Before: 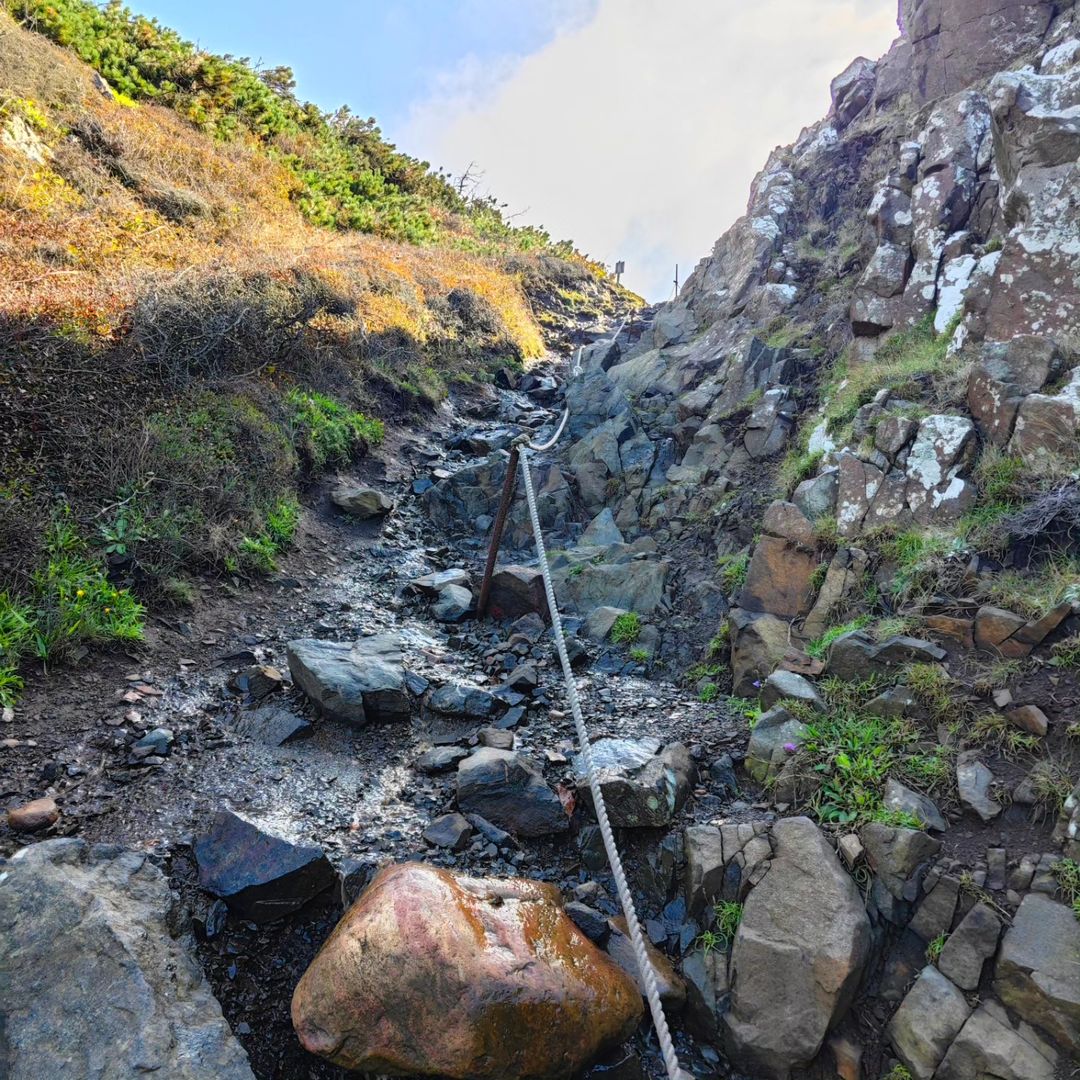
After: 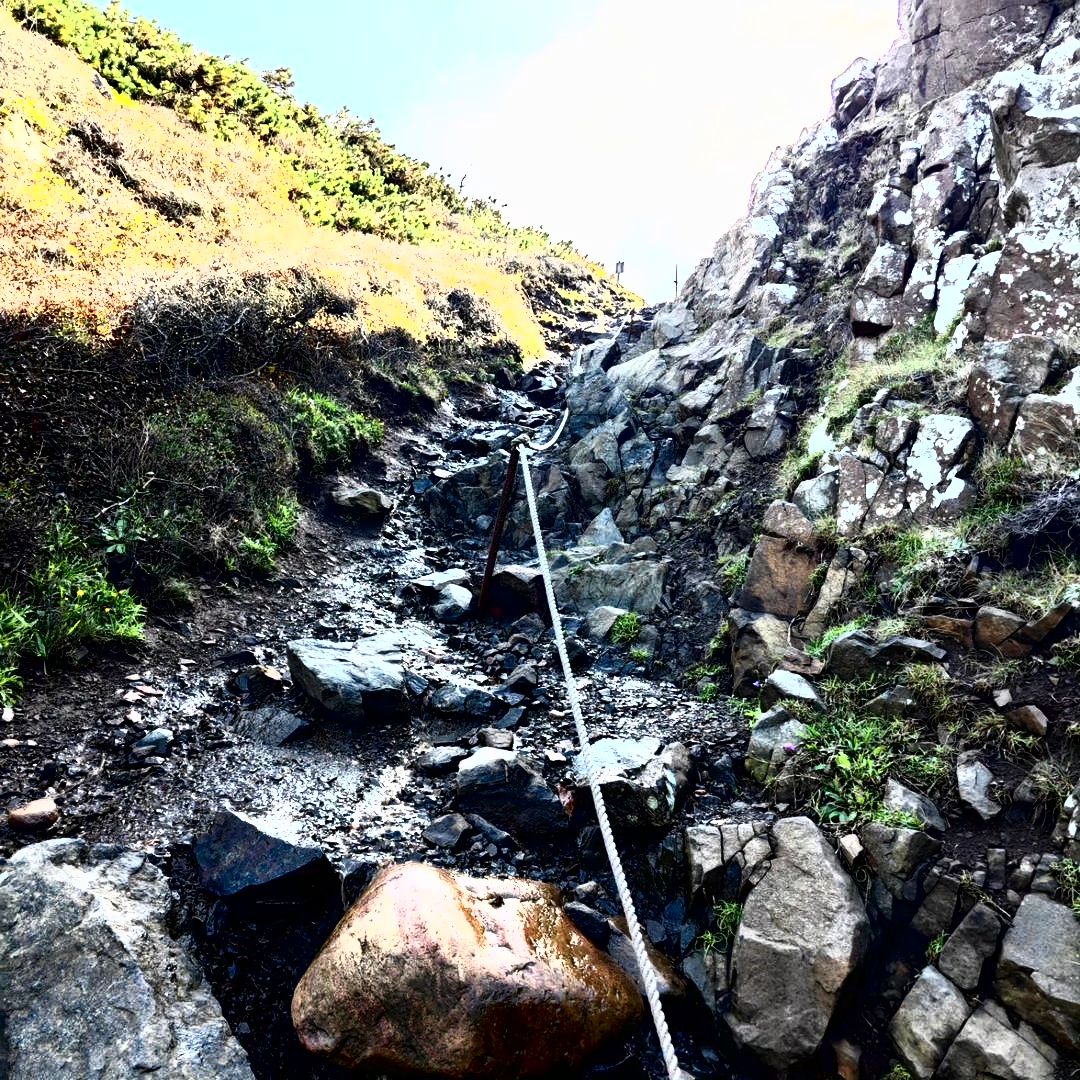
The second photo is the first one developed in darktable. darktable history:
tone curve: curves: ch0 [(0, 0) (0.003, 0) (0.011, 0) (0.025, 0) (0.044, 0.001) (0.069, 0.003) (0.1, 0.003) (0.136, 0.006) (0.177, 0.014) (0.224, 0.056) (0.277, 0.128) (0.335, 0.218) (0.399, 0.346) (0.468, 0.512) (0.543, 0.713) (0.623, 0.898) (0.709, 0.987) (0.801, 0.99) (0.898, 0.99) (1, 1)], color space Lab, independent channels, preserve colors none
